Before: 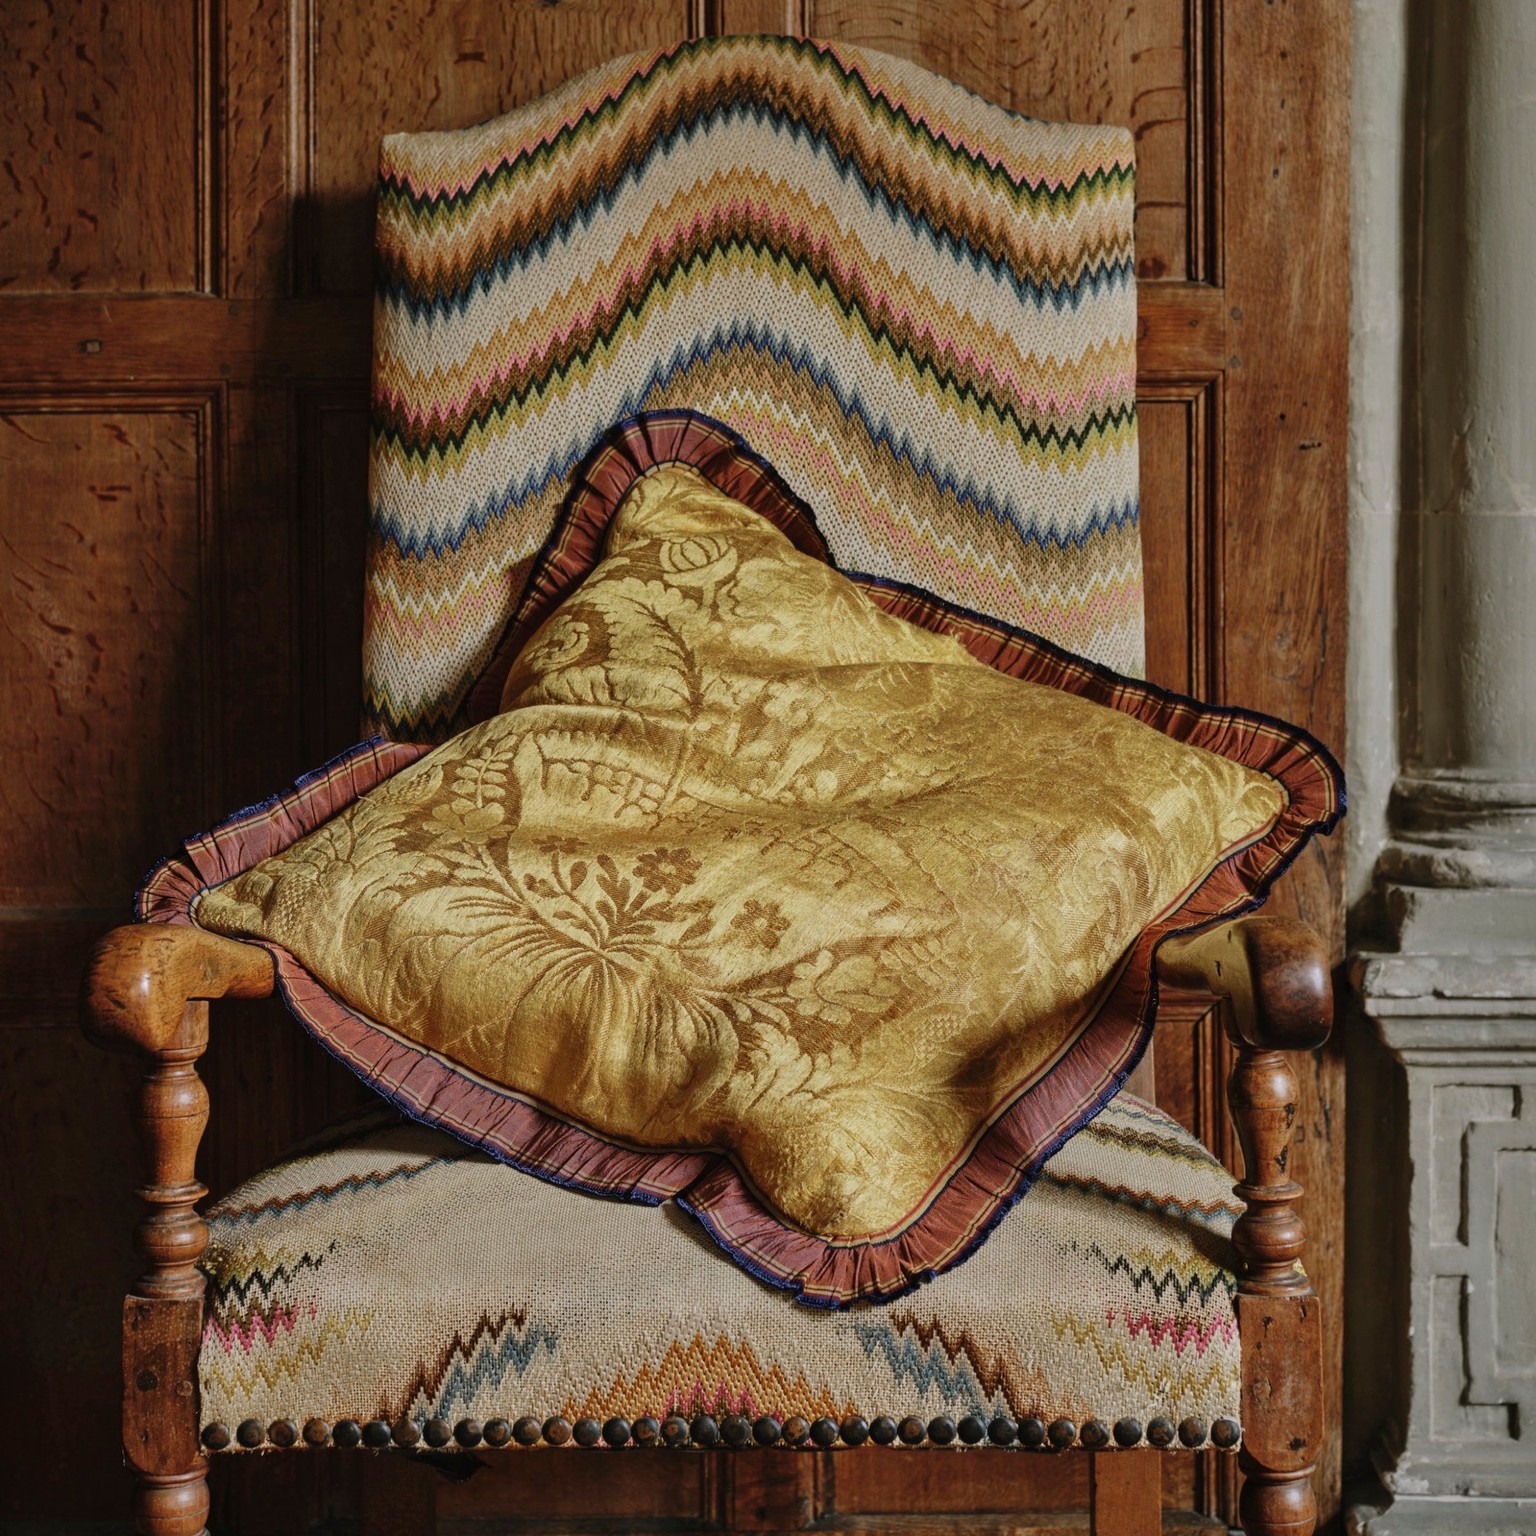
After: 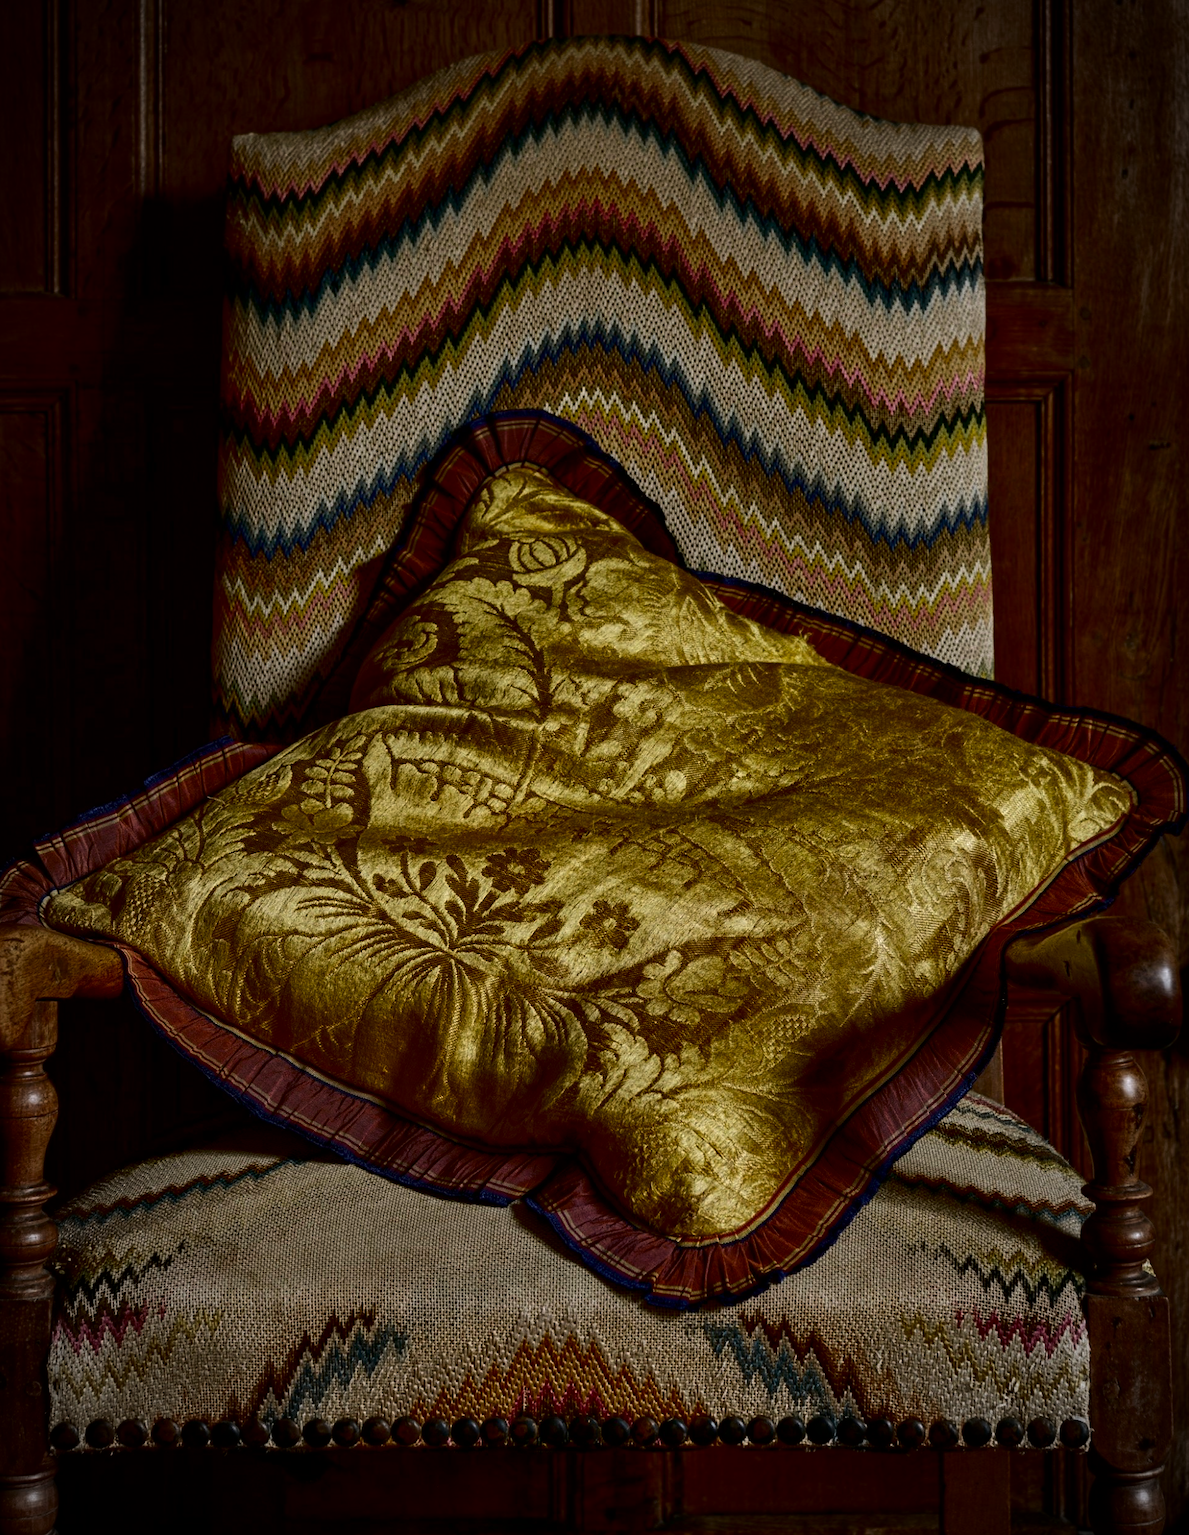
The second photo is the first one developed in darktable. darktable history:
color balance rgb: perceptual brilliance grading › highlights 14.29%, perceptual brilliance grading › mid-tones -5.92%, perceptual brilliance grading › shadows -26.83%, global vibrance 31.18%
contrast brightness saturation: brightness -0.52
vignetting: automatic ratio true
crop: left 9.88%, right 12.664%
